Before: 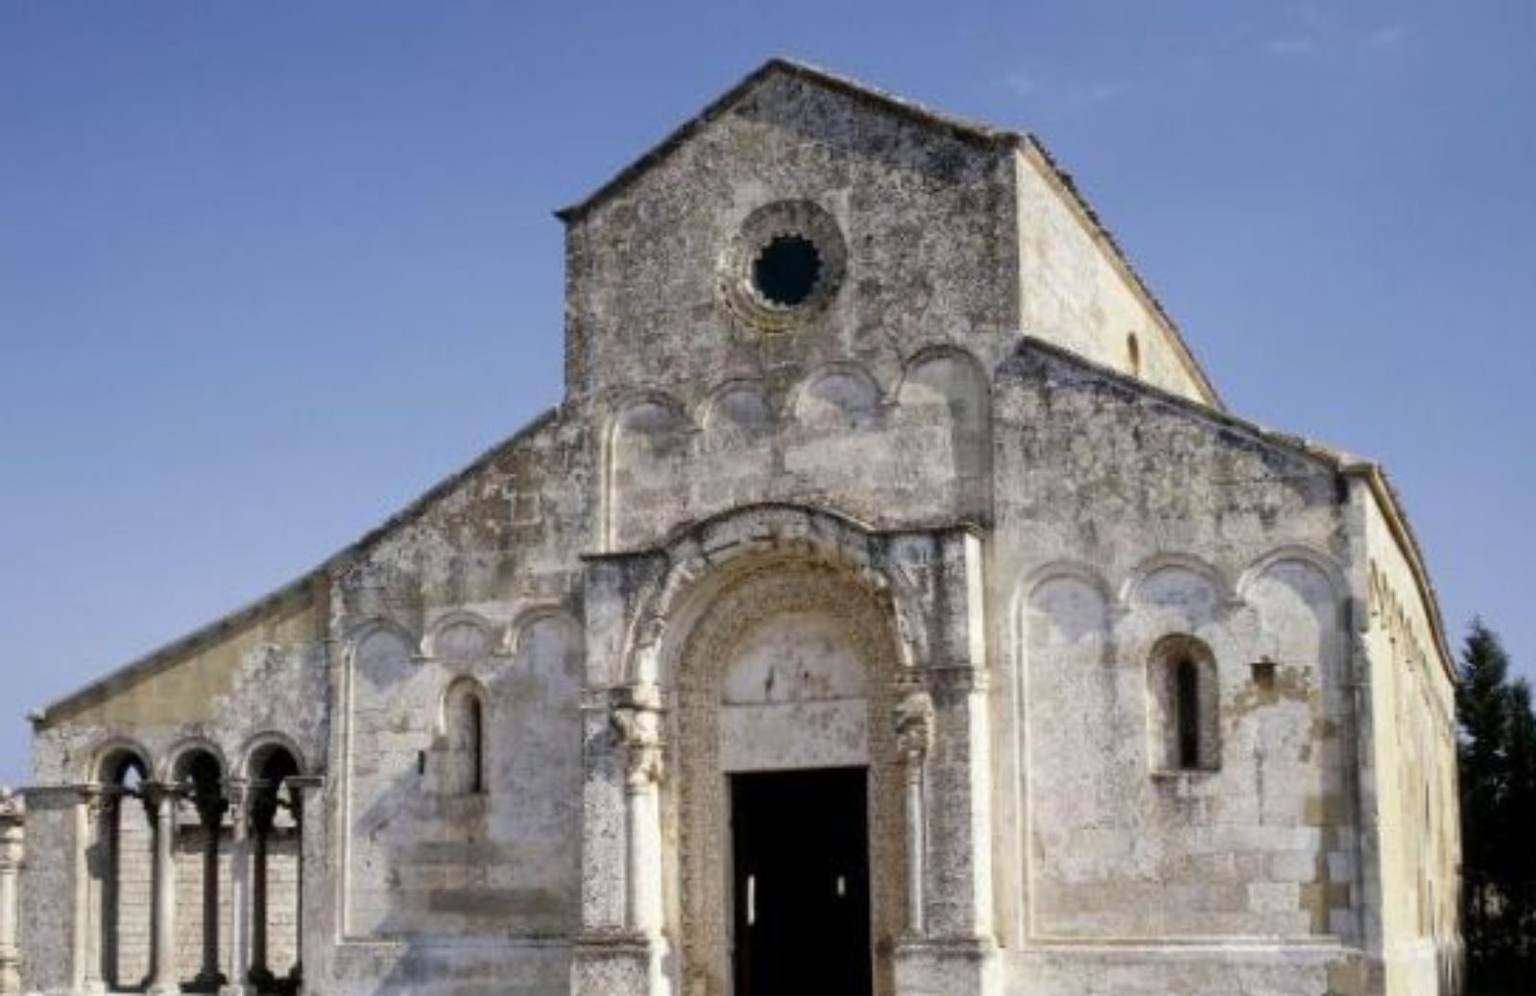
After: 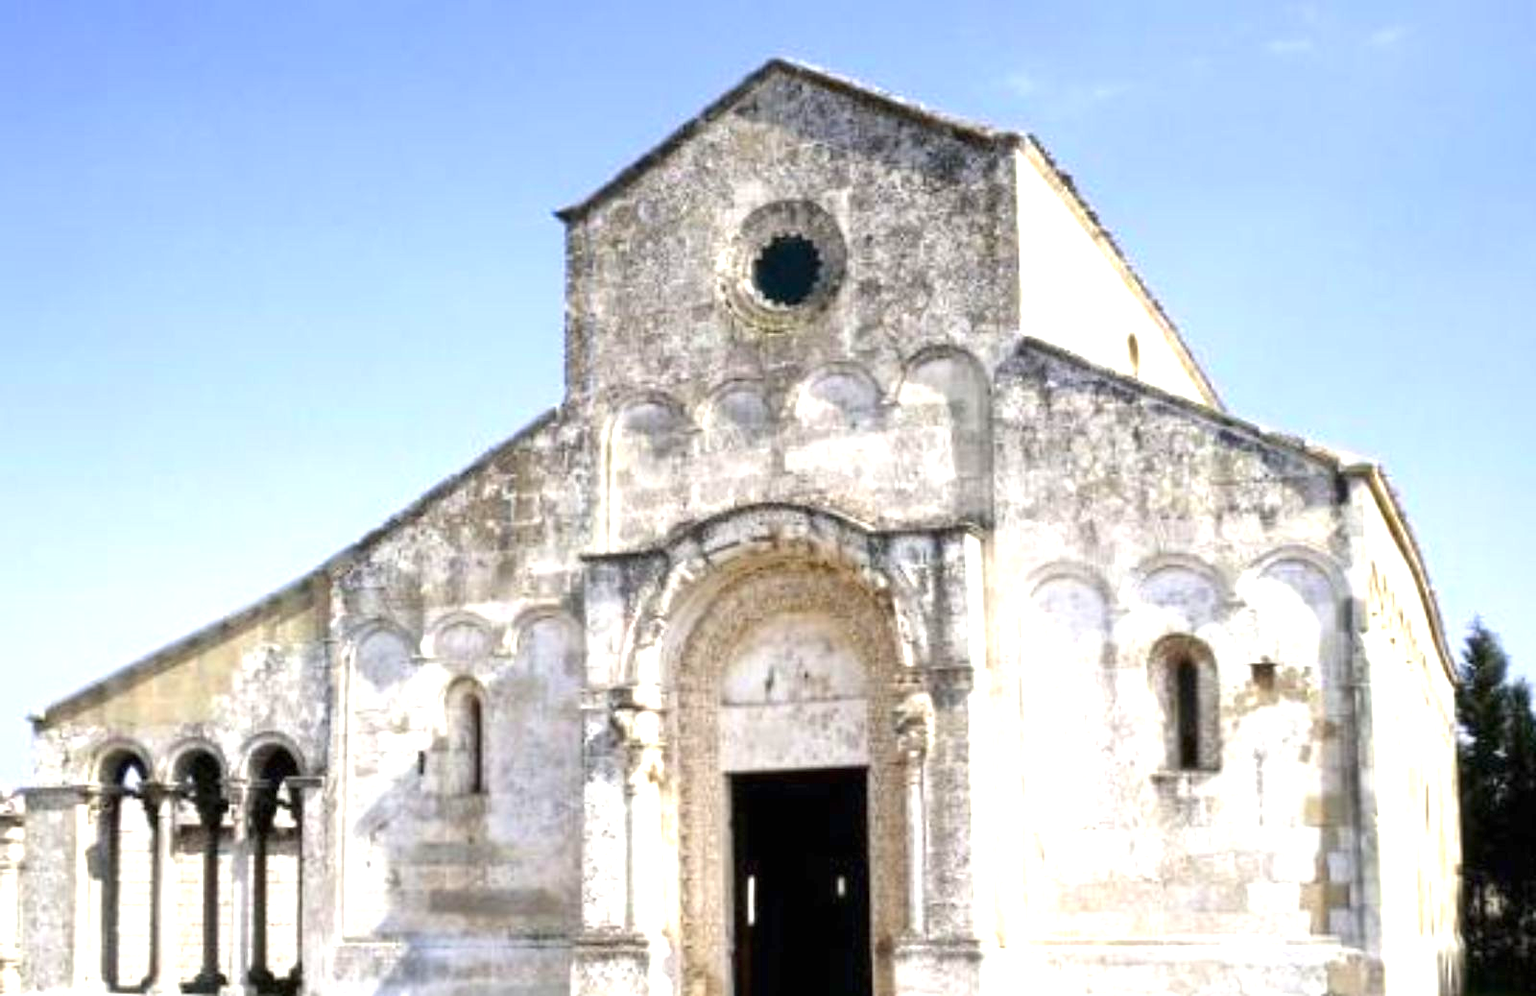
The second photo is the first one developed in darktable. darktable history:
exposure: black level correction 0, exposure 1.388 EV, compensate highlight preservation false
levels: mode automatic, levels [0.721, 0.937, 0.997]
